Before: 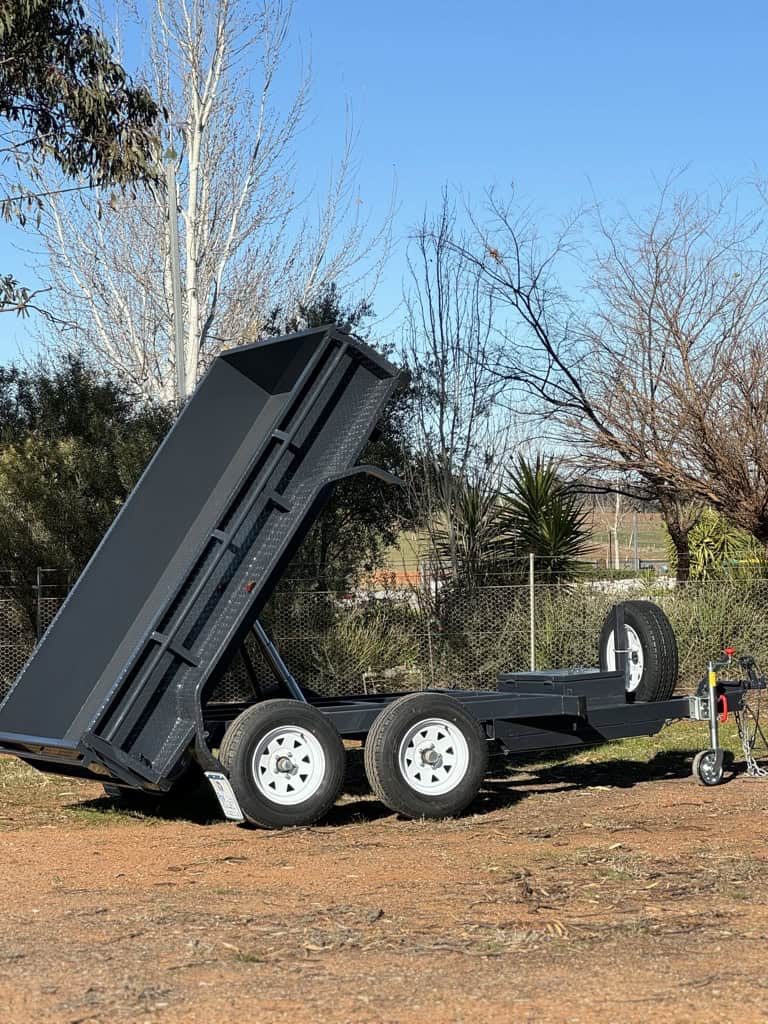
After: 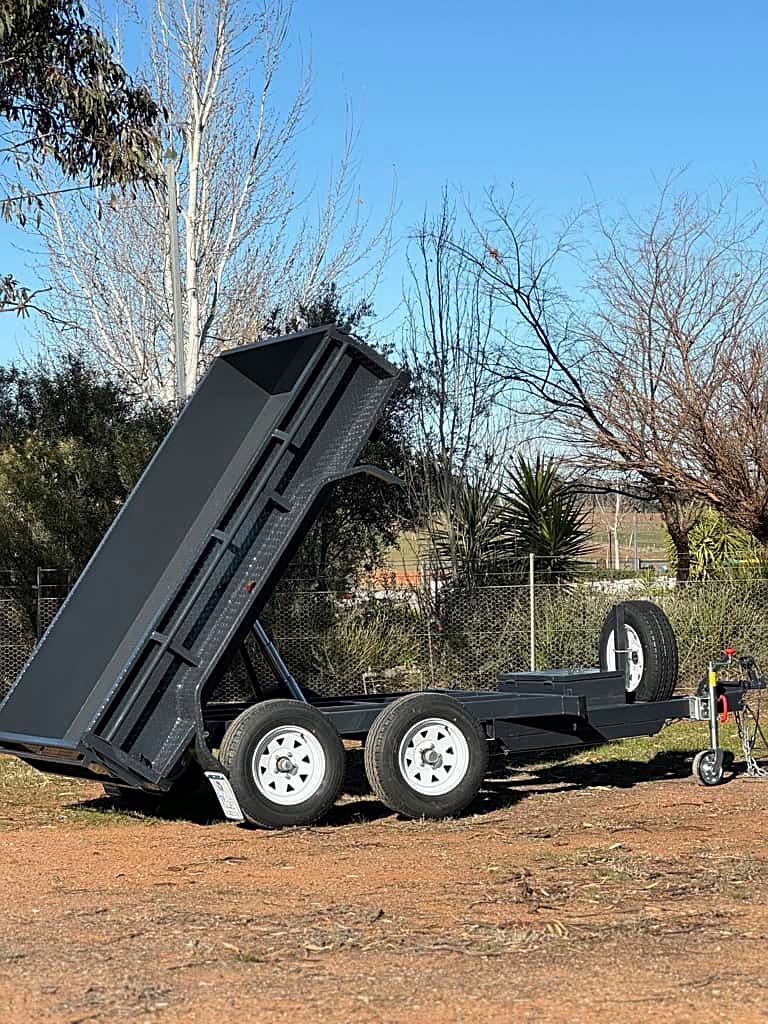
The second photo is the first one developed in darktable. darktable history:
contrast brightness saturation: contrast 0.012, saturation -0.061
sharpen: on, module defaults
